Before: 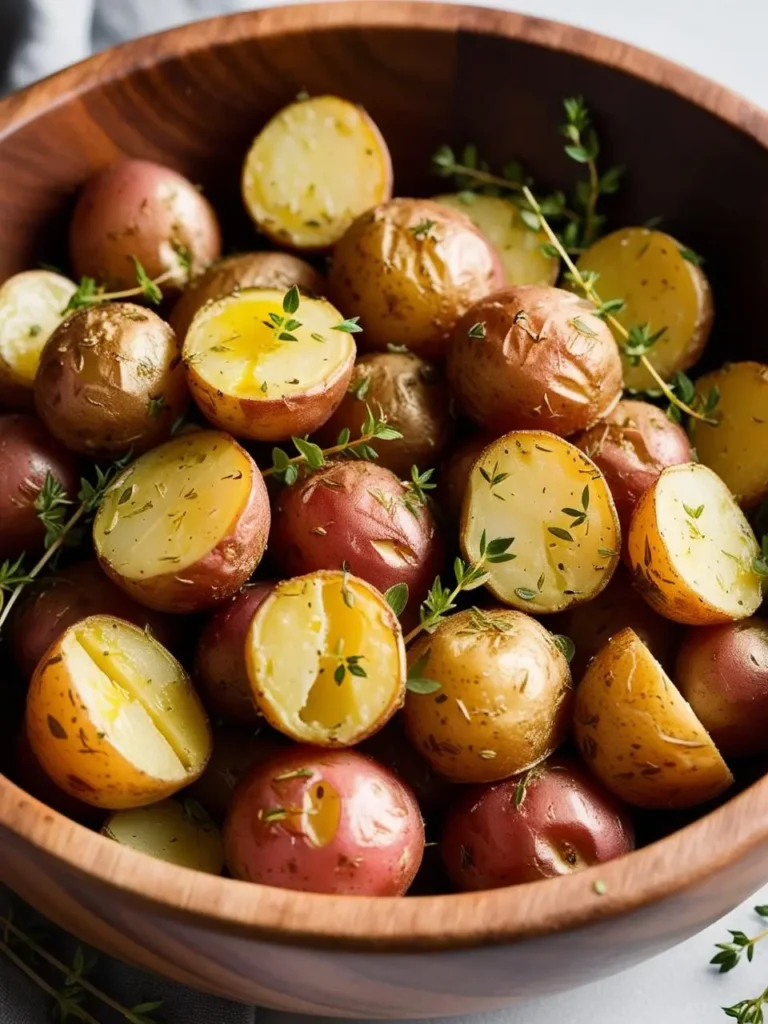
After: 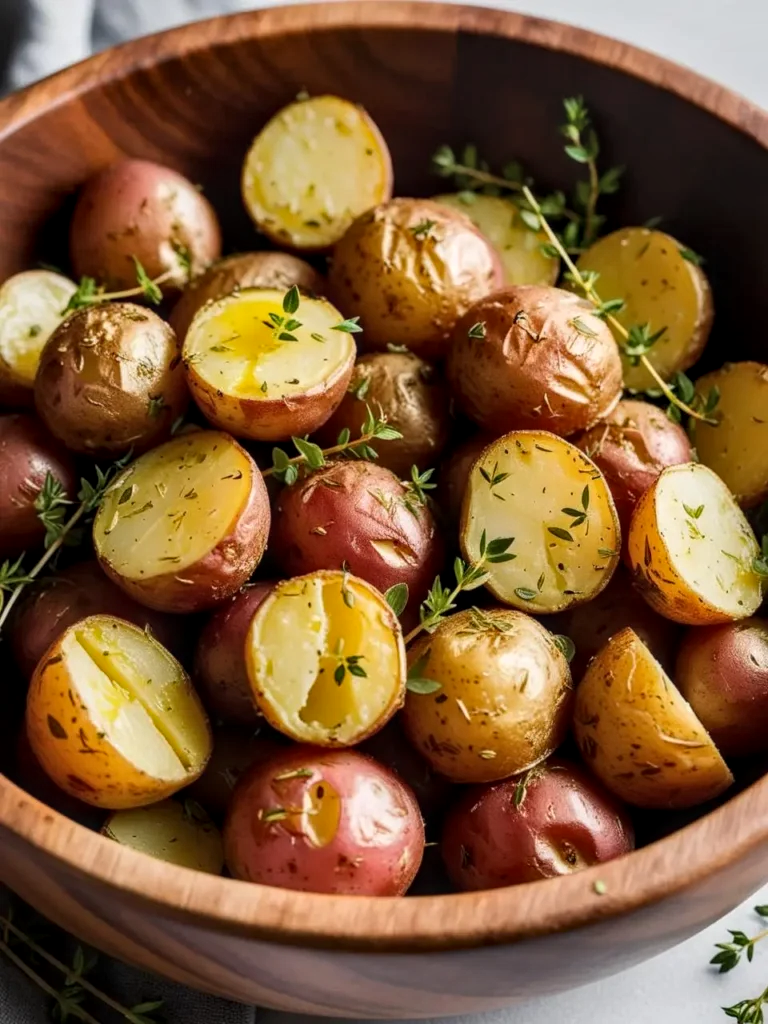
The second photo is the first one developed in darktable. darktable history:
local contrast: highlights 33%, detail 134%
